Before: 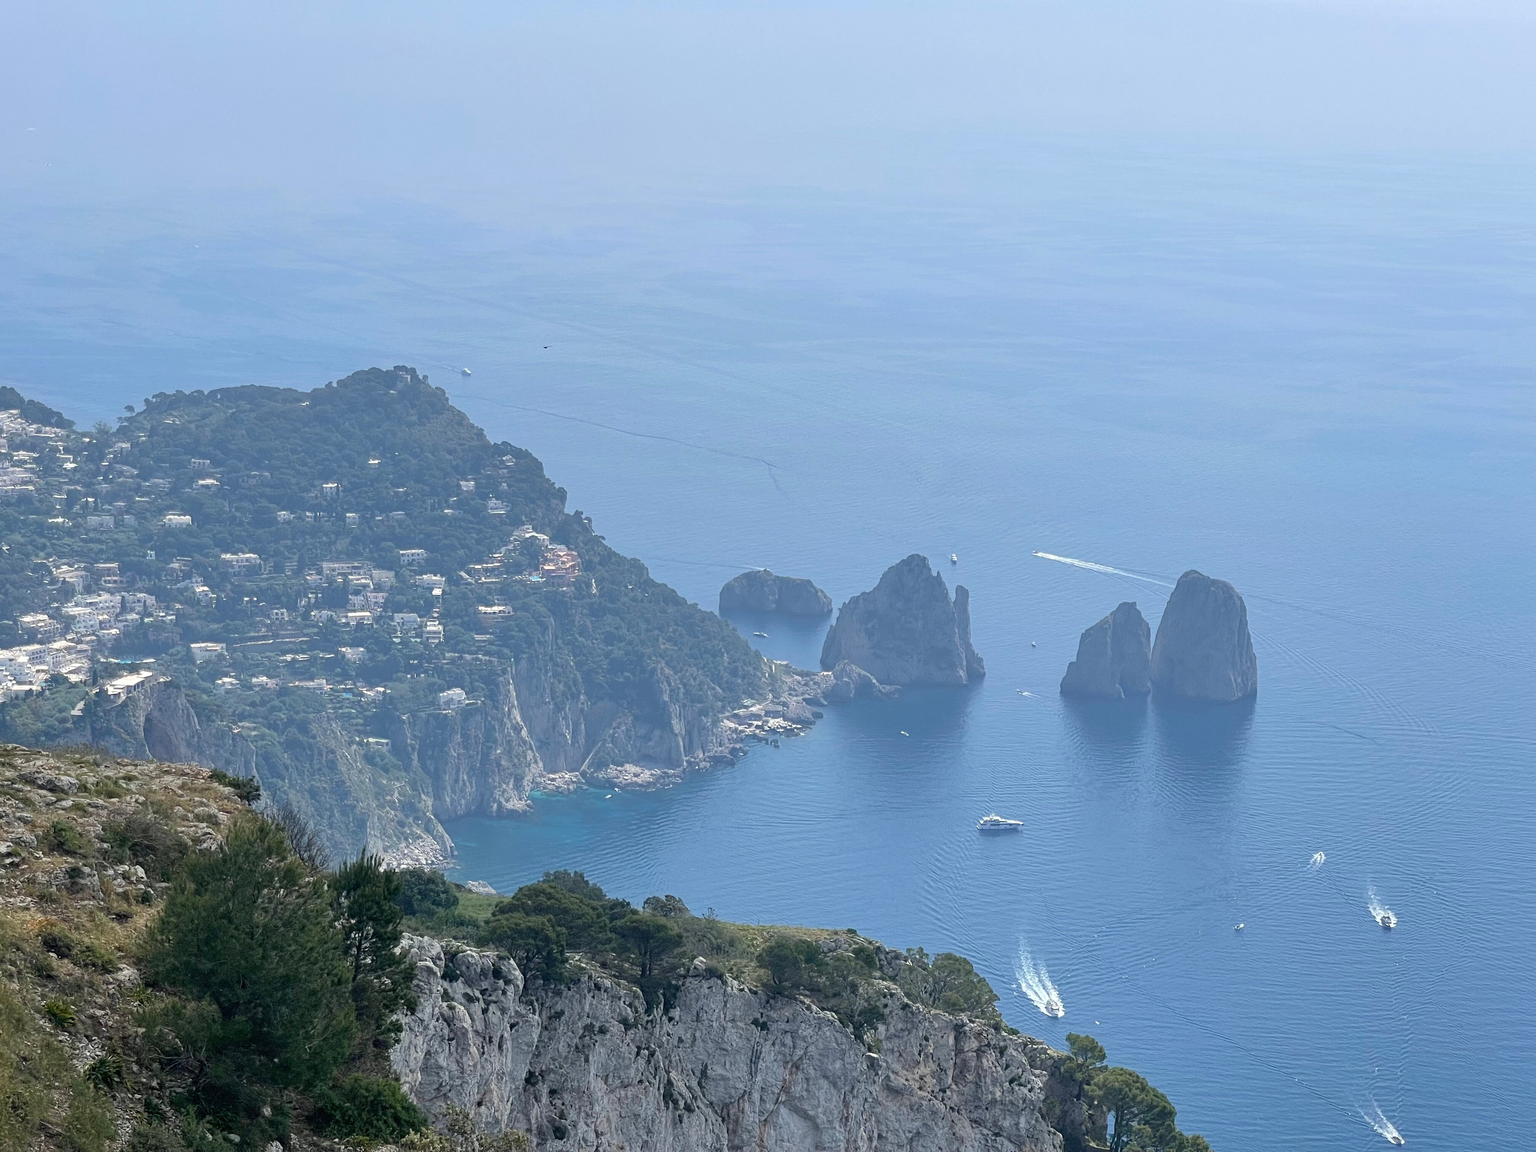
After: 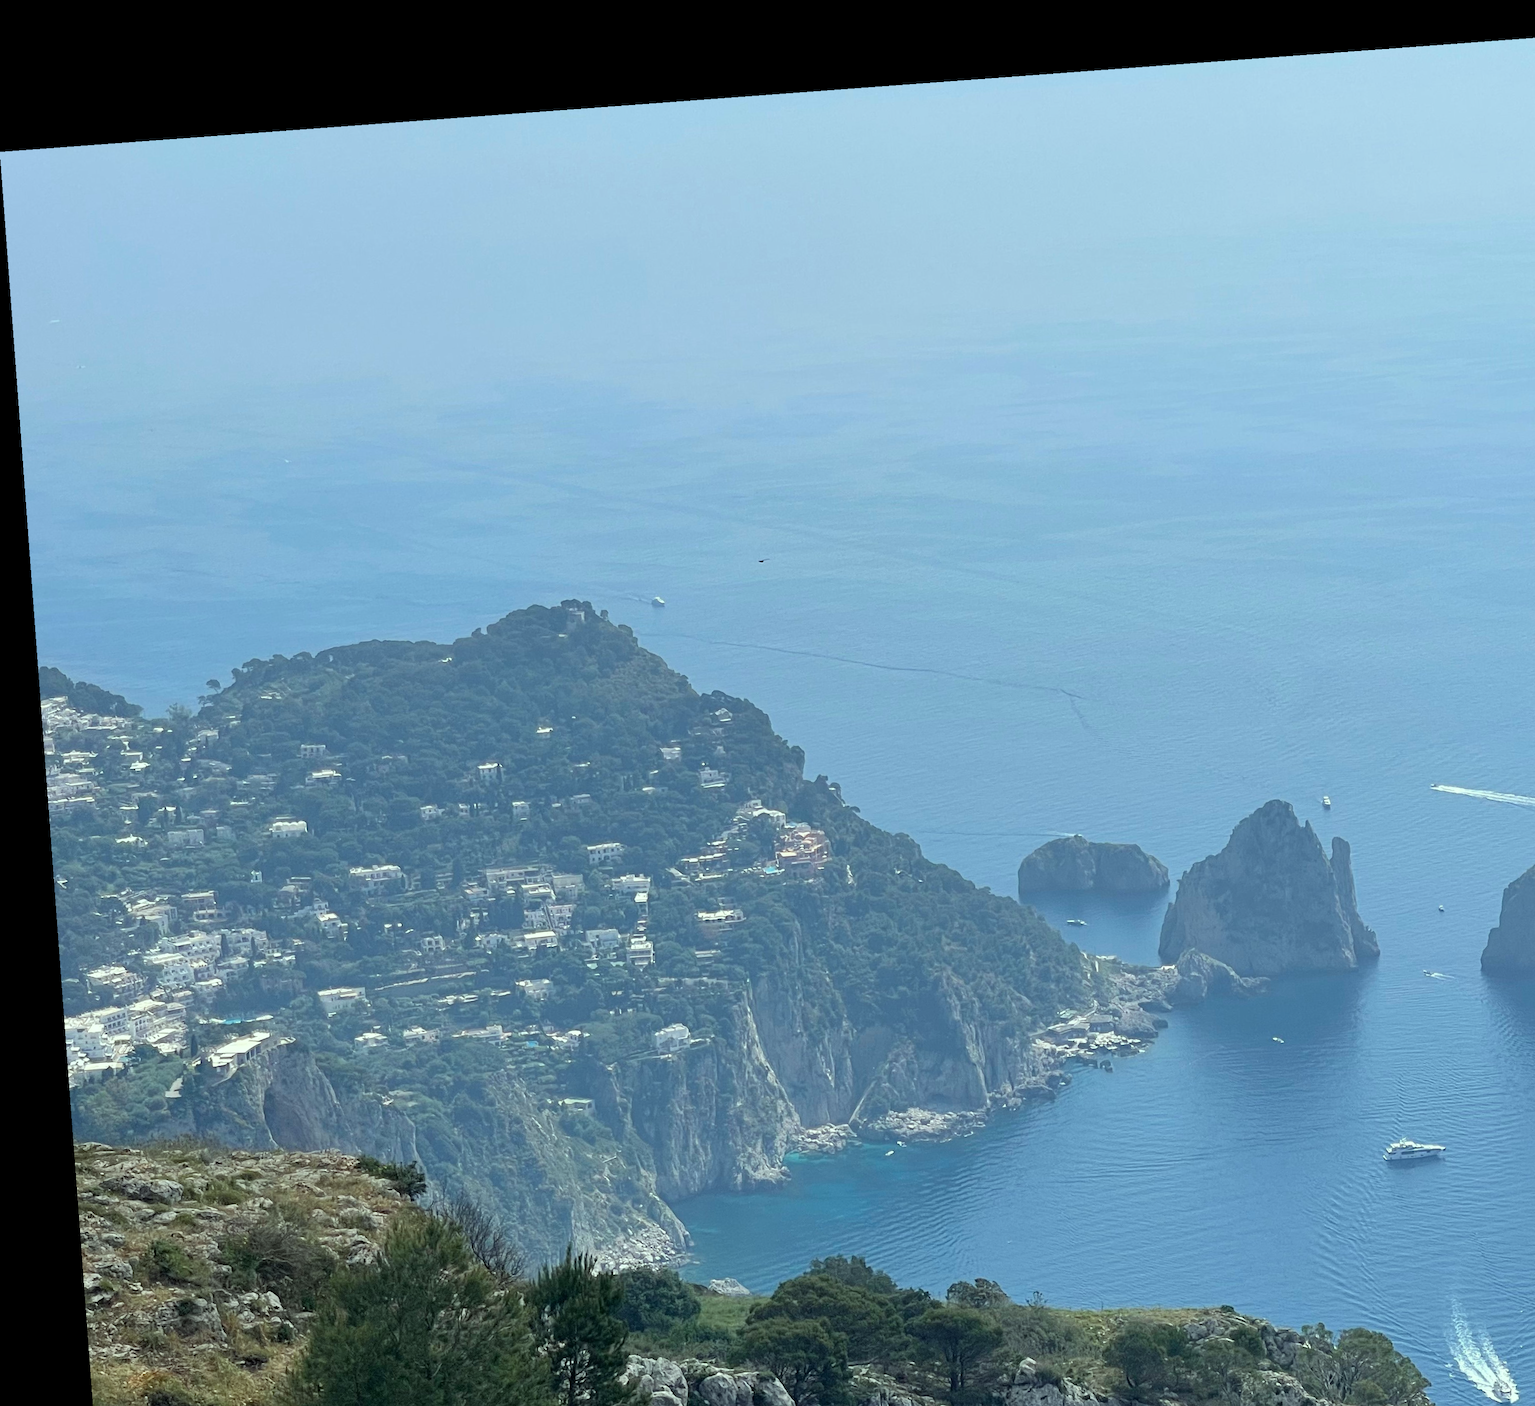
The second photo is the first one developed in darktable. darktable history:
rotate and perspective: rotation -4.25°, automatic cropping off
crop: right 28.885%, bottom 16.626%
color correction: highlights a* -8, highlights b* 3.1
